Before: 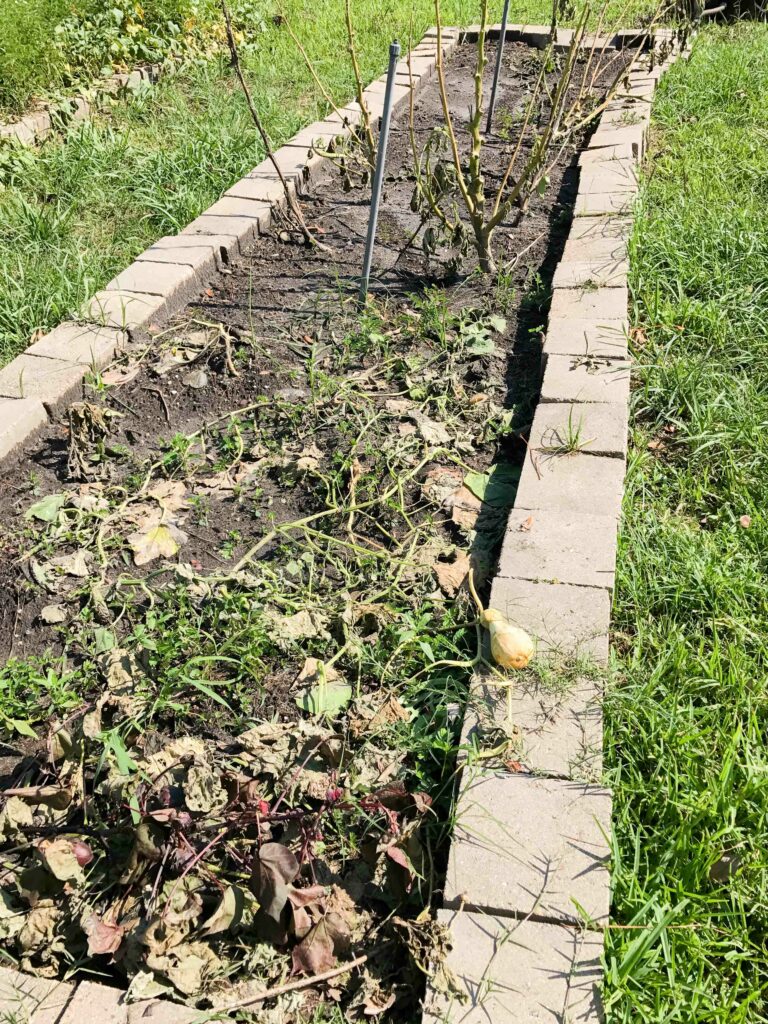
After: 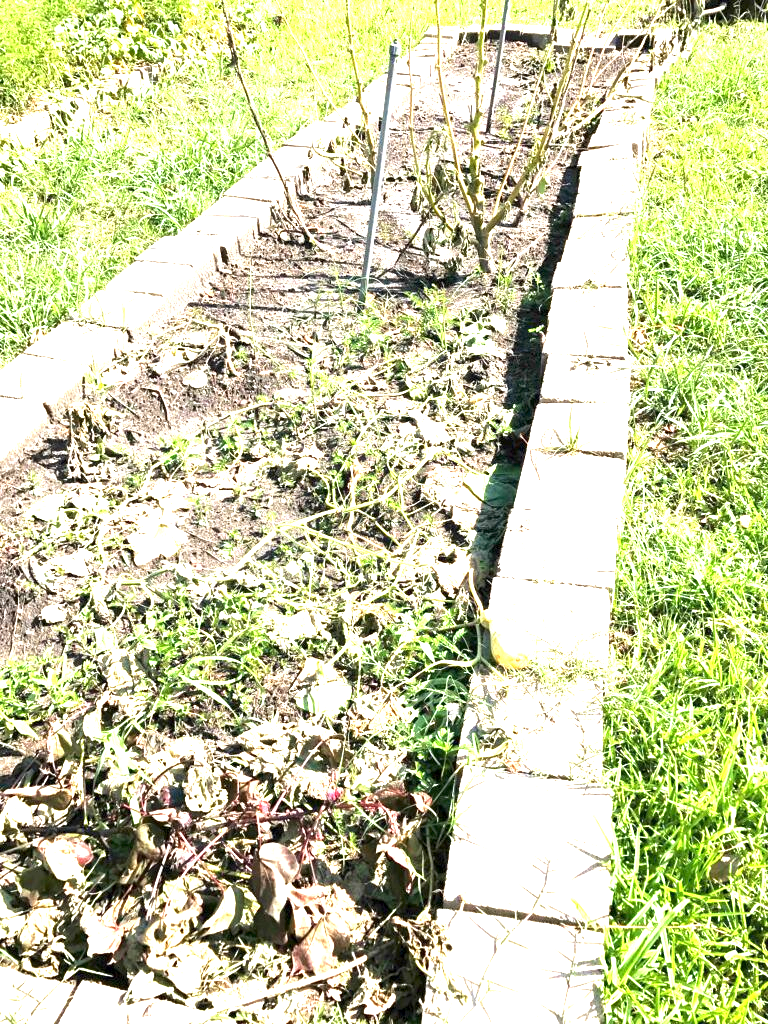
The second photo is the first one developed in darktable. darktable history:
local contrast: highlights 100%, shadows 100%, detail 120%, midtone range 0.2
exposure: black level correction 0, exposure 1.9 EV, compensate highlight preservation false
